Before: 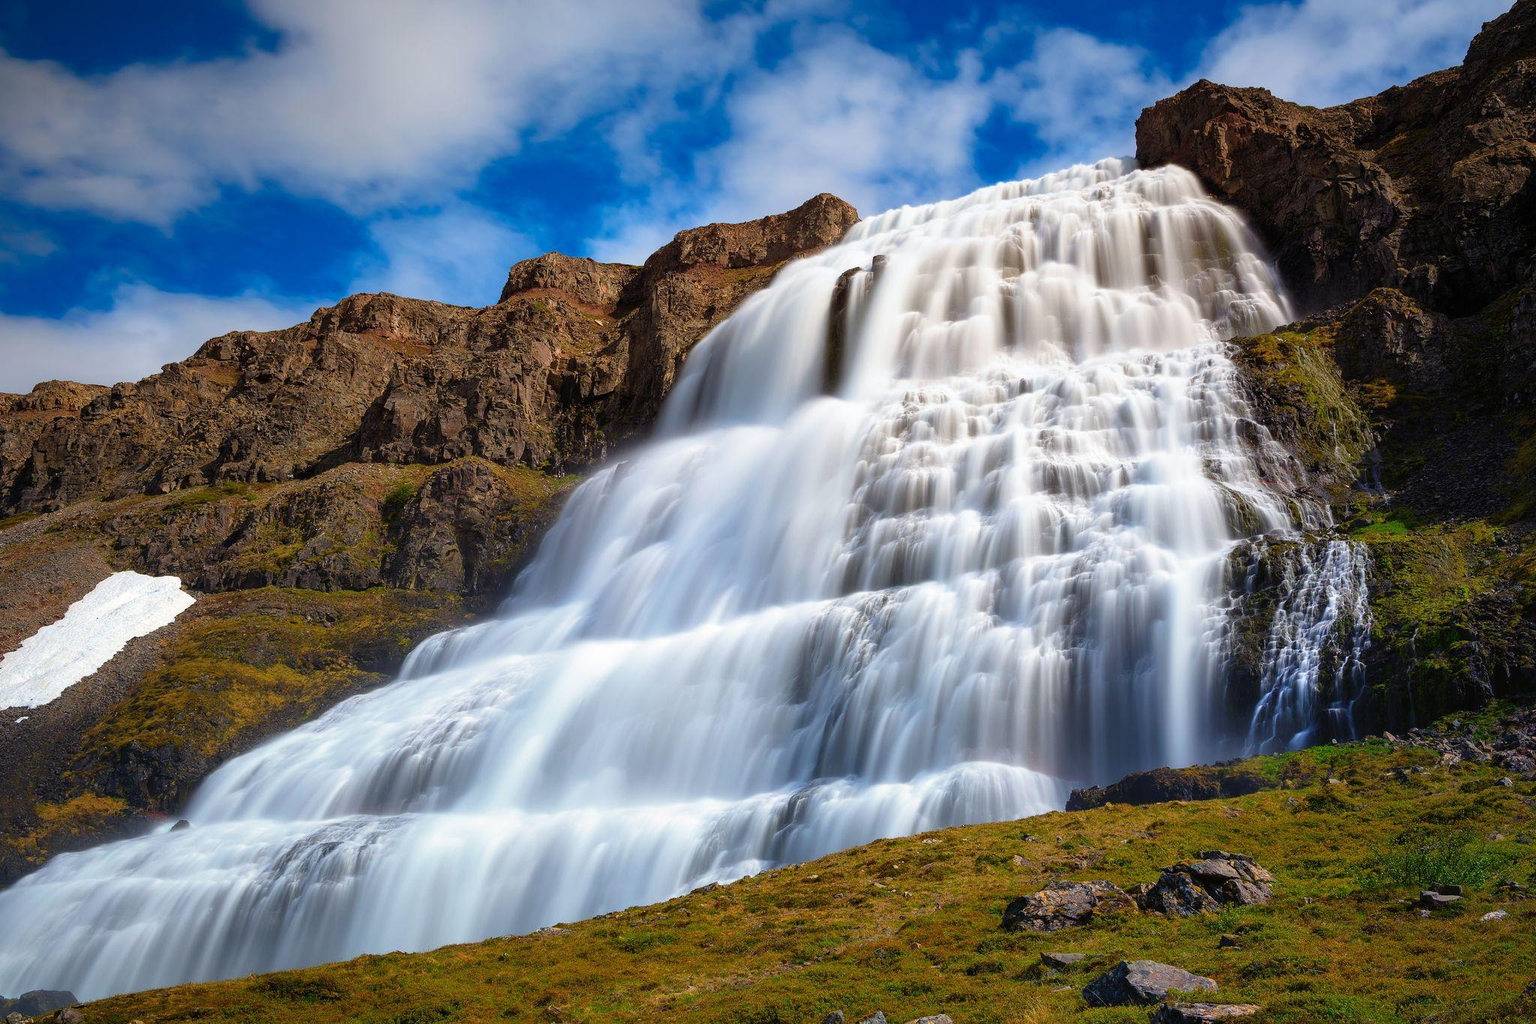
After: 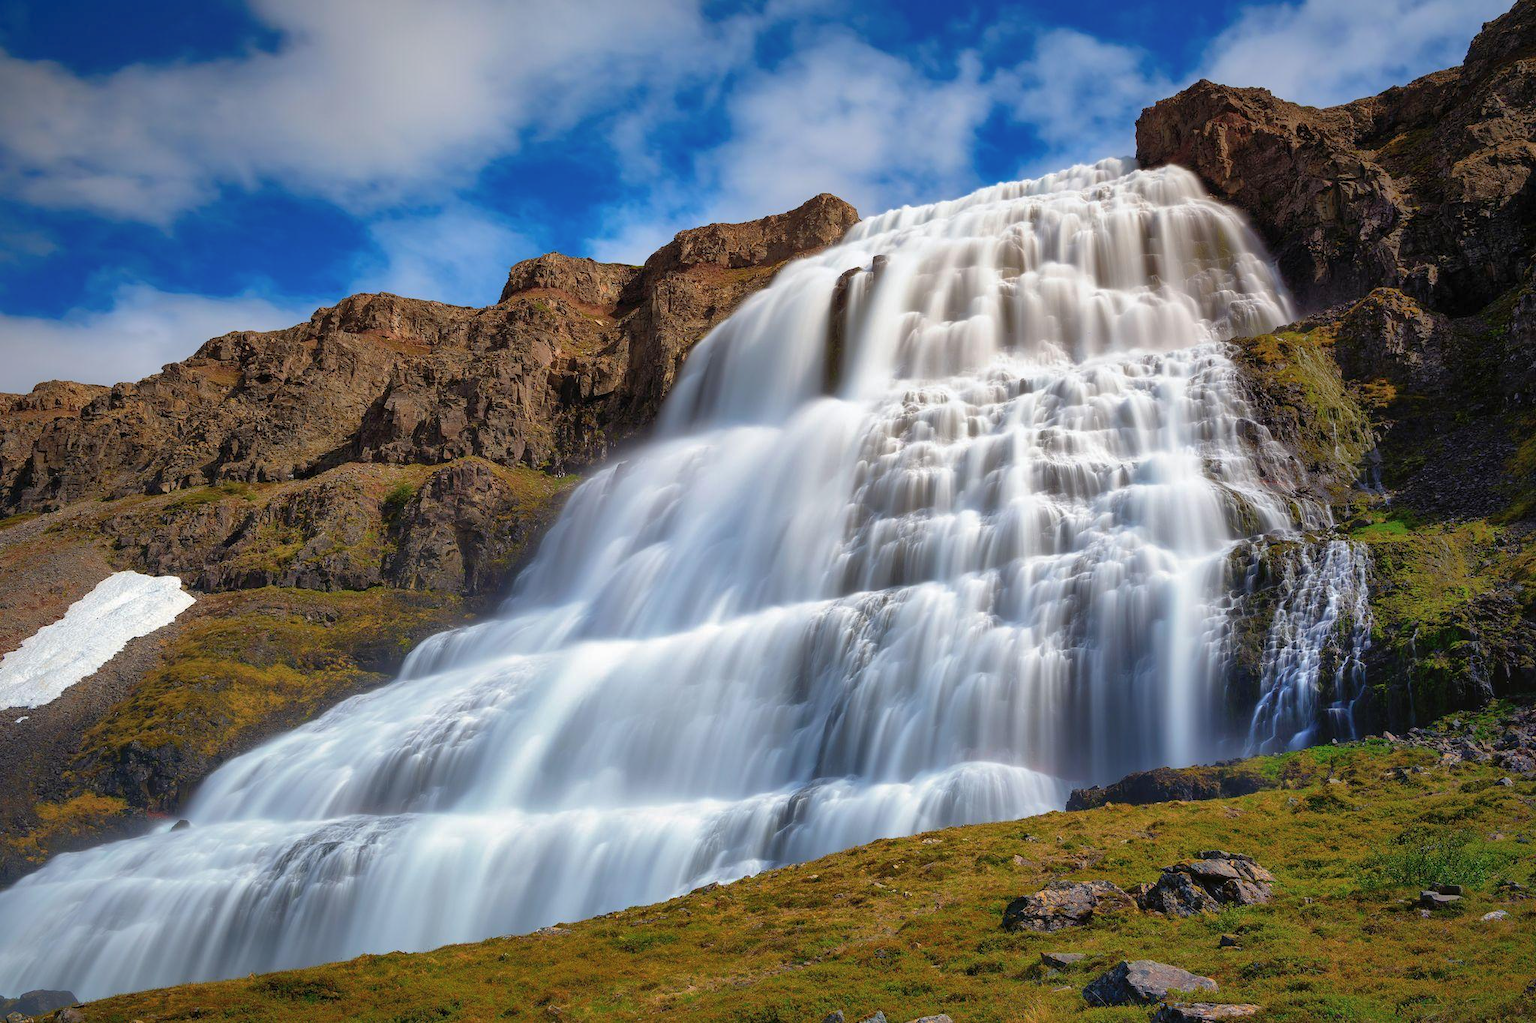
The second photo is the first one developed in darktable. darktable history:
shadows and highlights: on, module defaults
contrast brightness saturation: saturation -0.05
